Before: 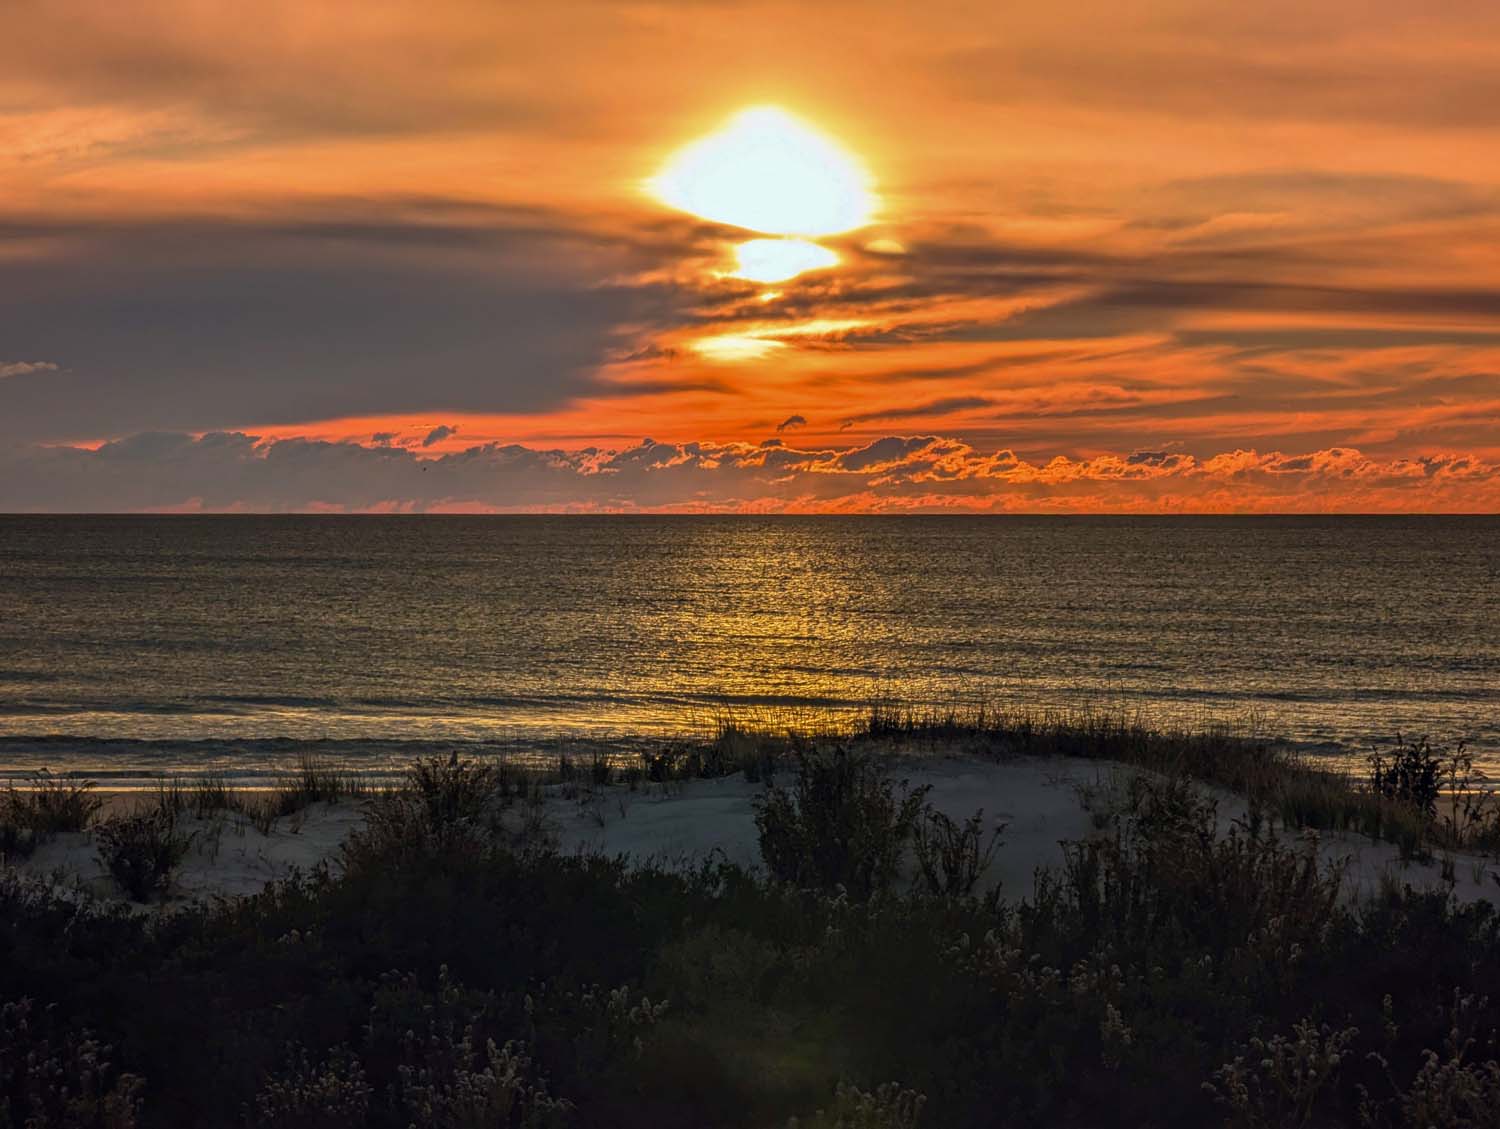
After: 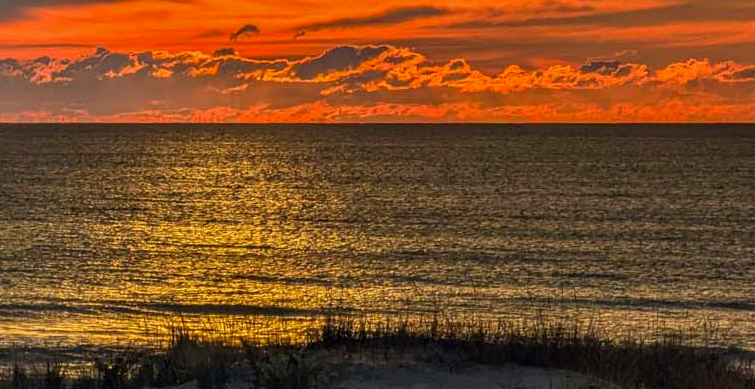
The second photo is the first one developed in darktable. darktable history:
crop: left 36.476%, top 34.649%, right 13.168%, bottom 30.815%
shadows and highlights: shadows 20.76, highlights -81.18, soften with gaussian
contrast brightness saturation: contrast 0.083, saturation 0.197
